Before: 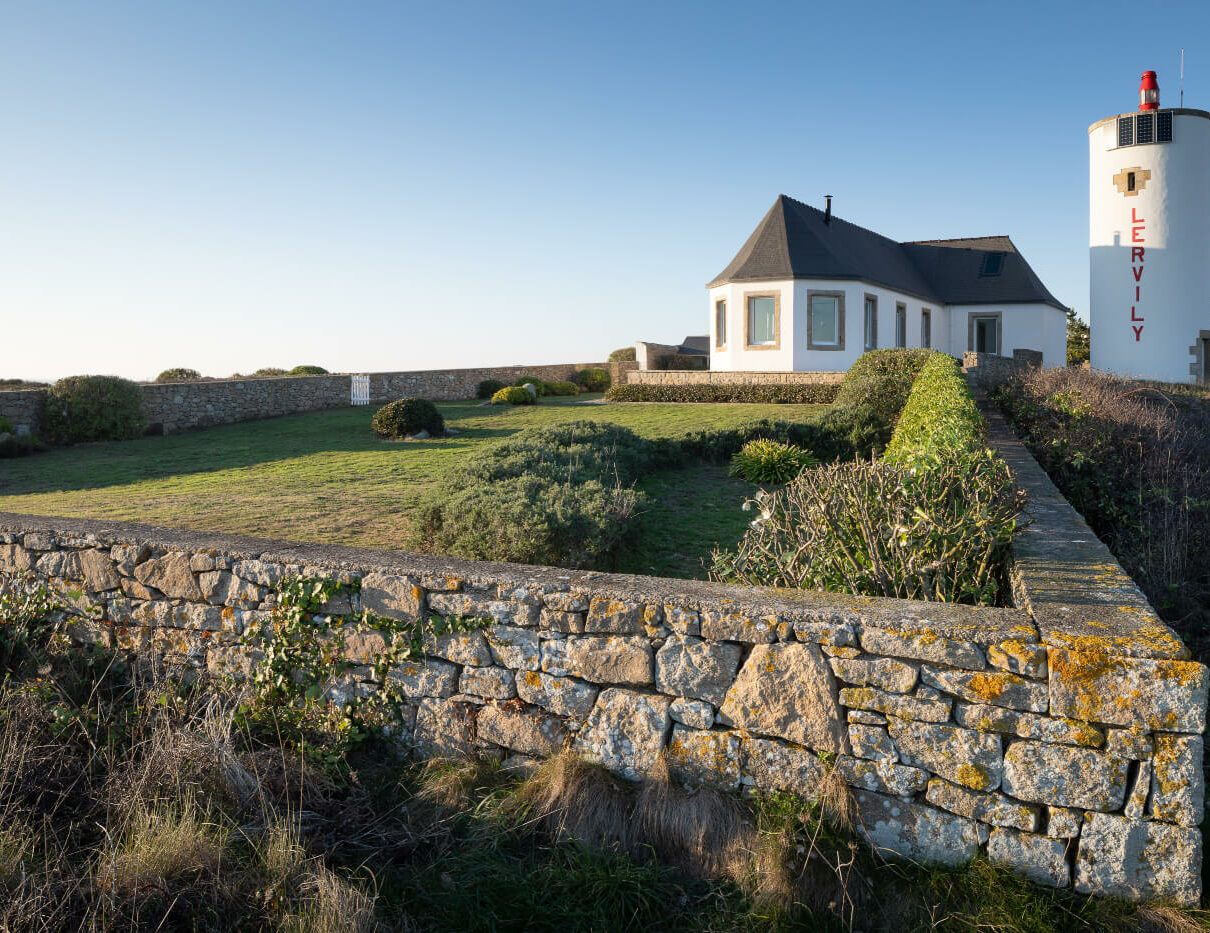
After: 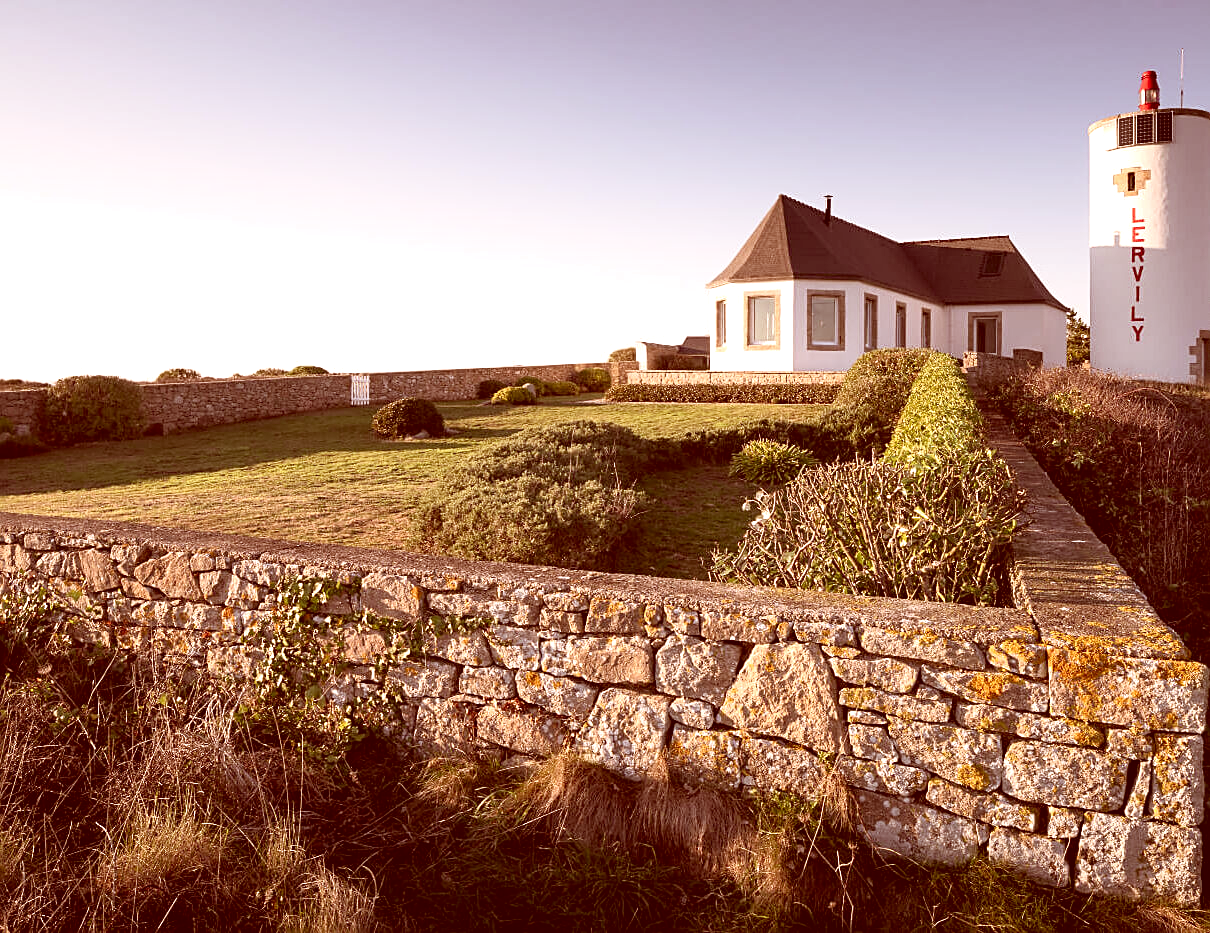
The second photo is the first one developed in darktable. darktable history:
shadows and highlights: shadows 0.576, highlights 39.54
sharpen: on, module defaults
color correction: highlights a* 9.57, highlights b* 8.98, shadows a* 39.62, shadows b* 39.46, saturation 0.814
exposure: exposure 0.408 EV, compensate highlight preservation false
